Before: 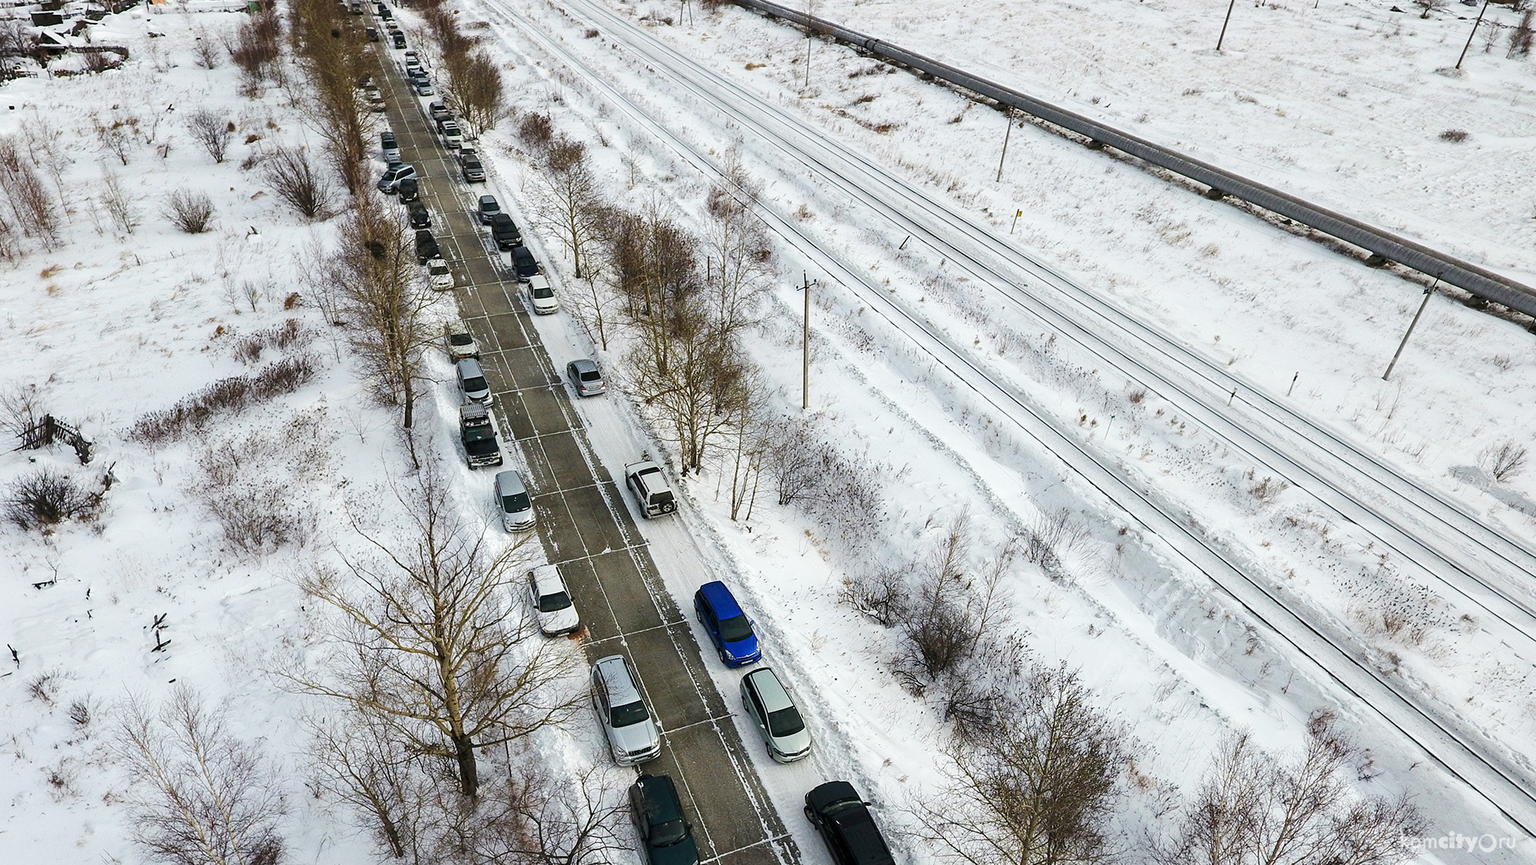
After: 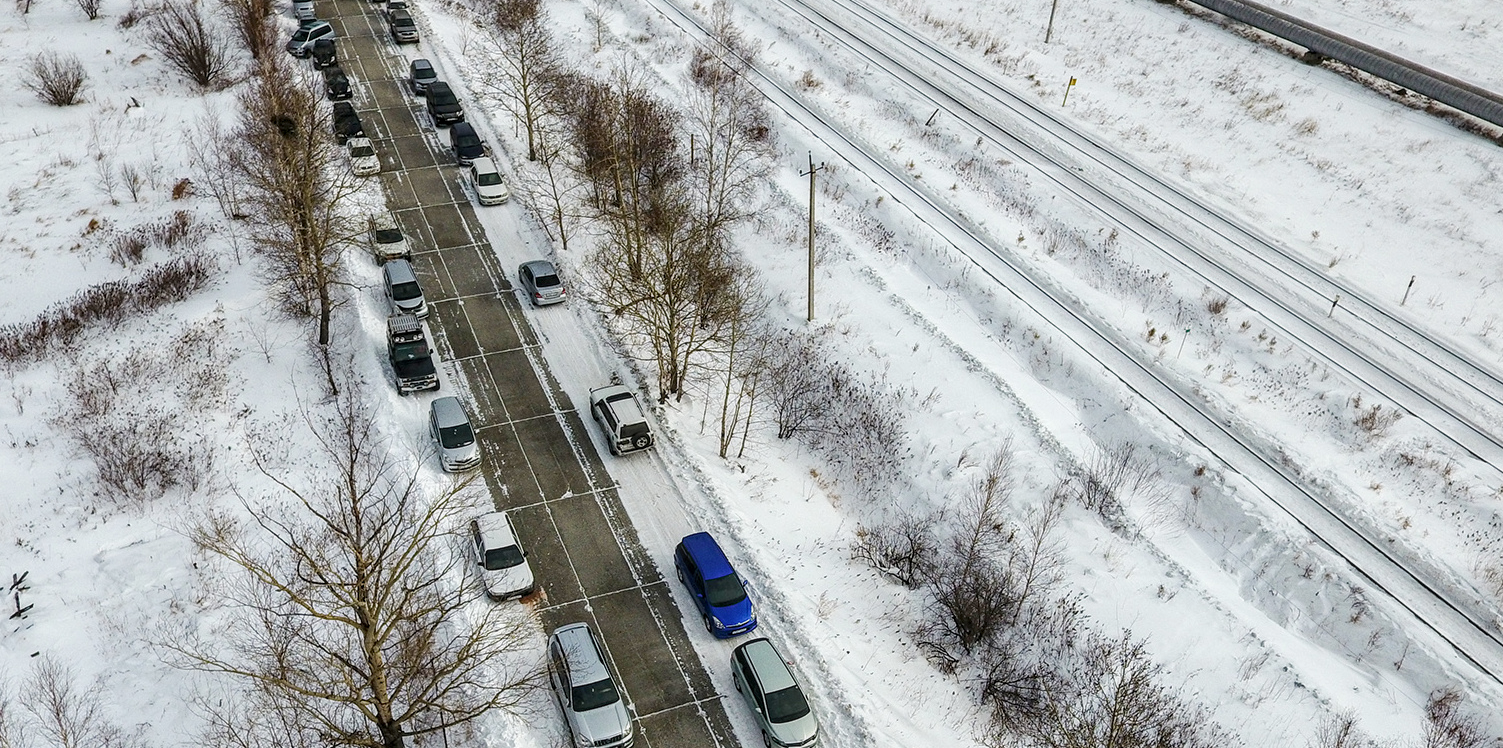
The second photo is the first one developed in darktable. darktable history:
exposure: black level correction 0.001, exposure -0.124 EV, compensate exposure bias true, compensate highlight preservation false
crop: left 9.385%, top 17%, right 10.717%, bottom 12.38%
local contrast: on, module defaults
